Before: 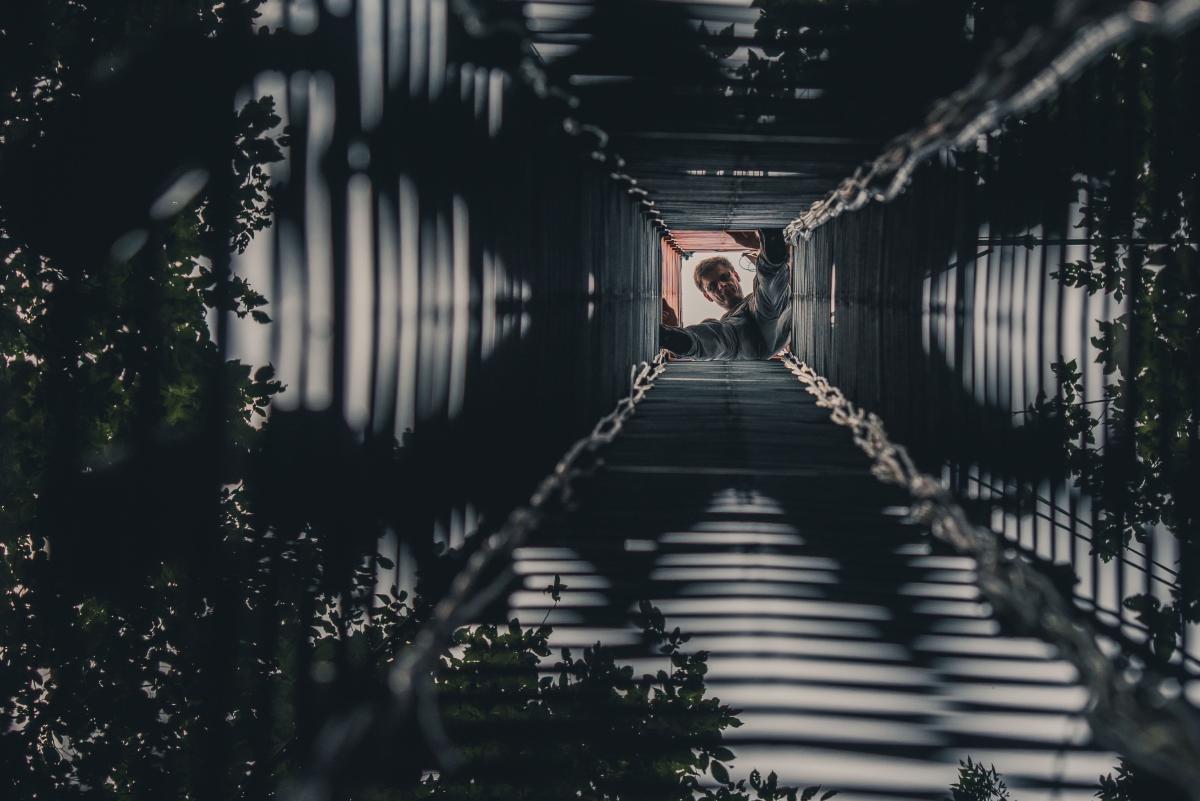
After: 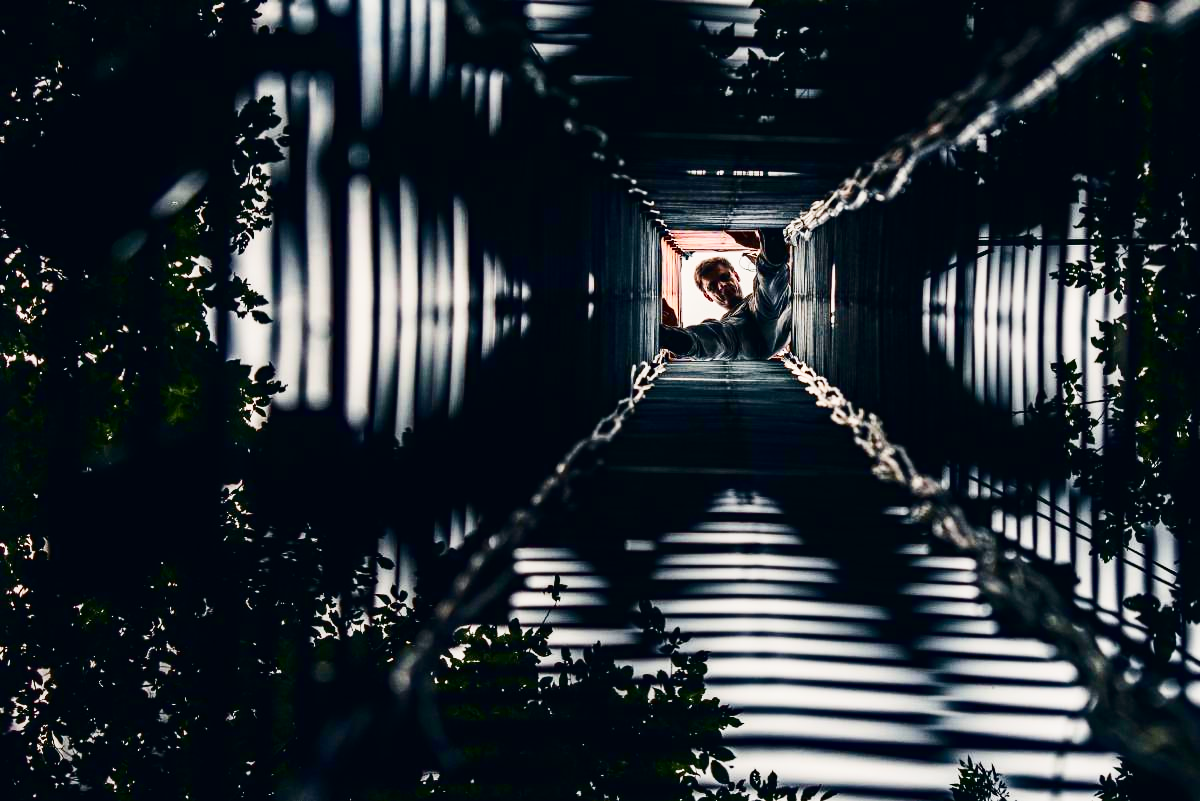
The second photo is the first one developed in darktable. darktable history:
contrast brightness saturation: contrast 0.242, brightness -0.235, saturation 0.136
haze removal: compatibility mode true, adaptive false
base curve: curves: ch0 [(0, 0) (0.018, 0.026) (0.143, 0.37) (0.33, 0.731) (0.458, 0.853) (0.735, 0.965) (0.905, 0.986) (1, 1)], preserve colors none
